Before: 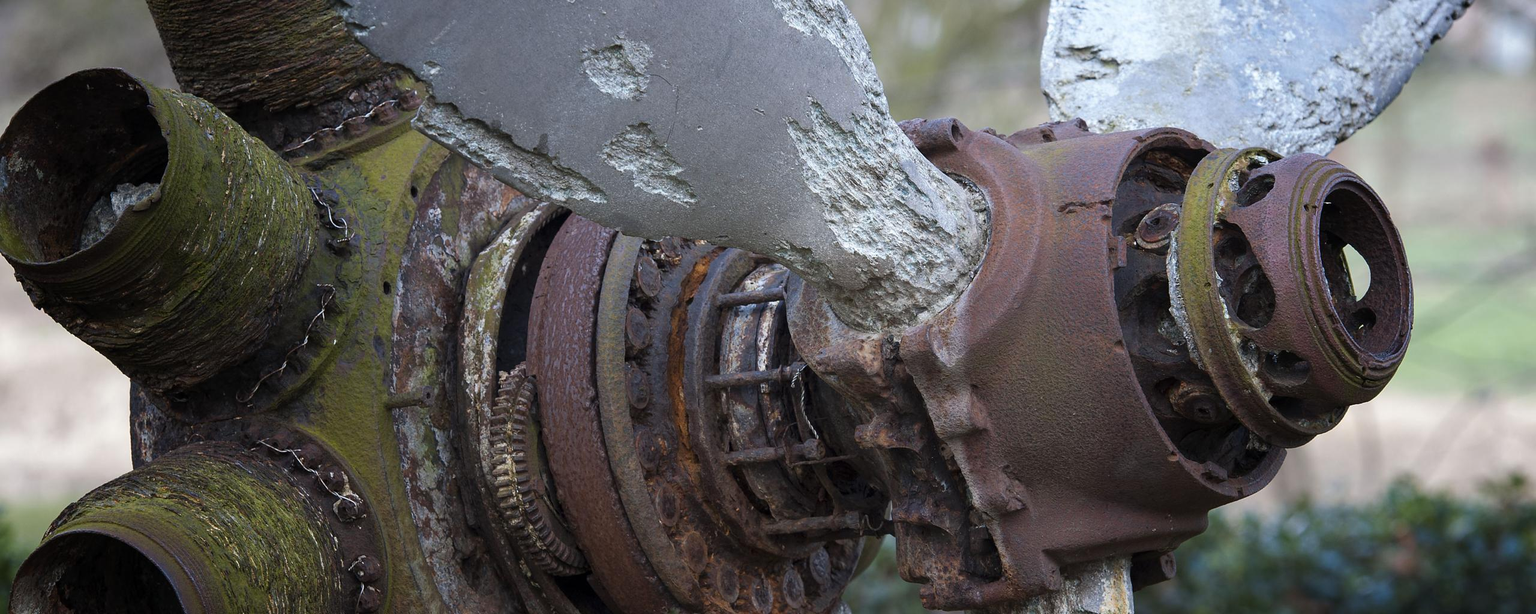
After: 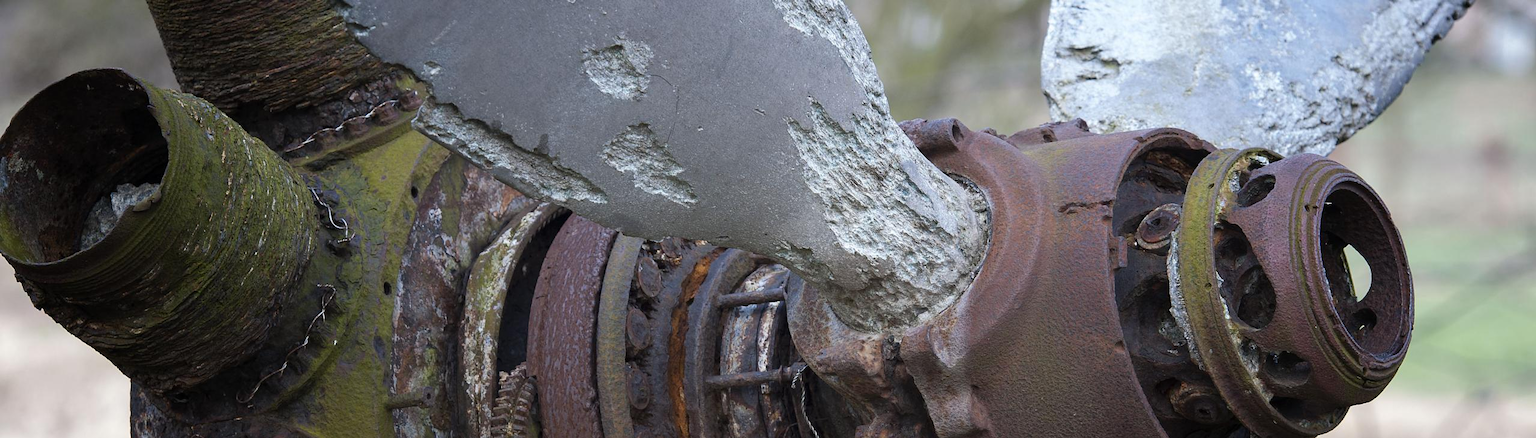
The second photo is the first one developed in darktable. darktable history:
crop: right 0%, bottom 28.542%
